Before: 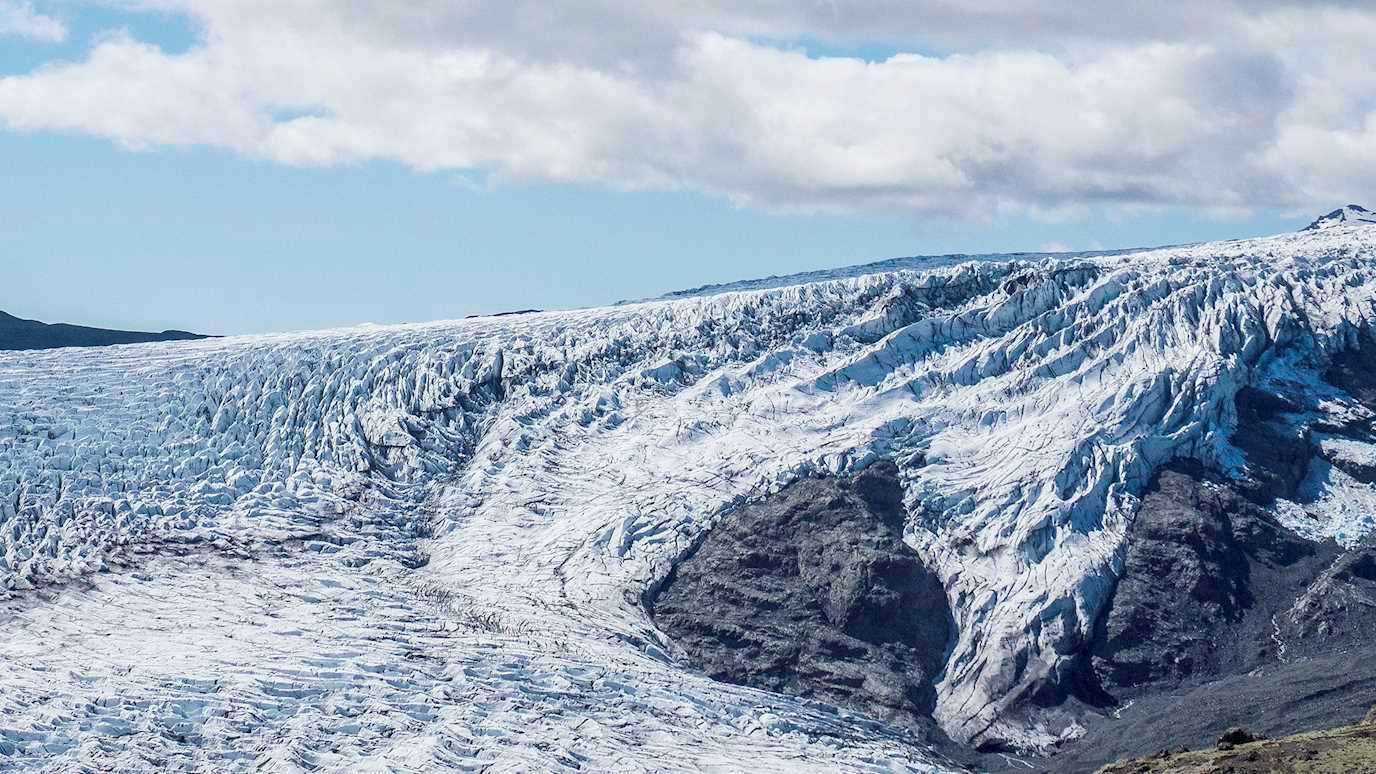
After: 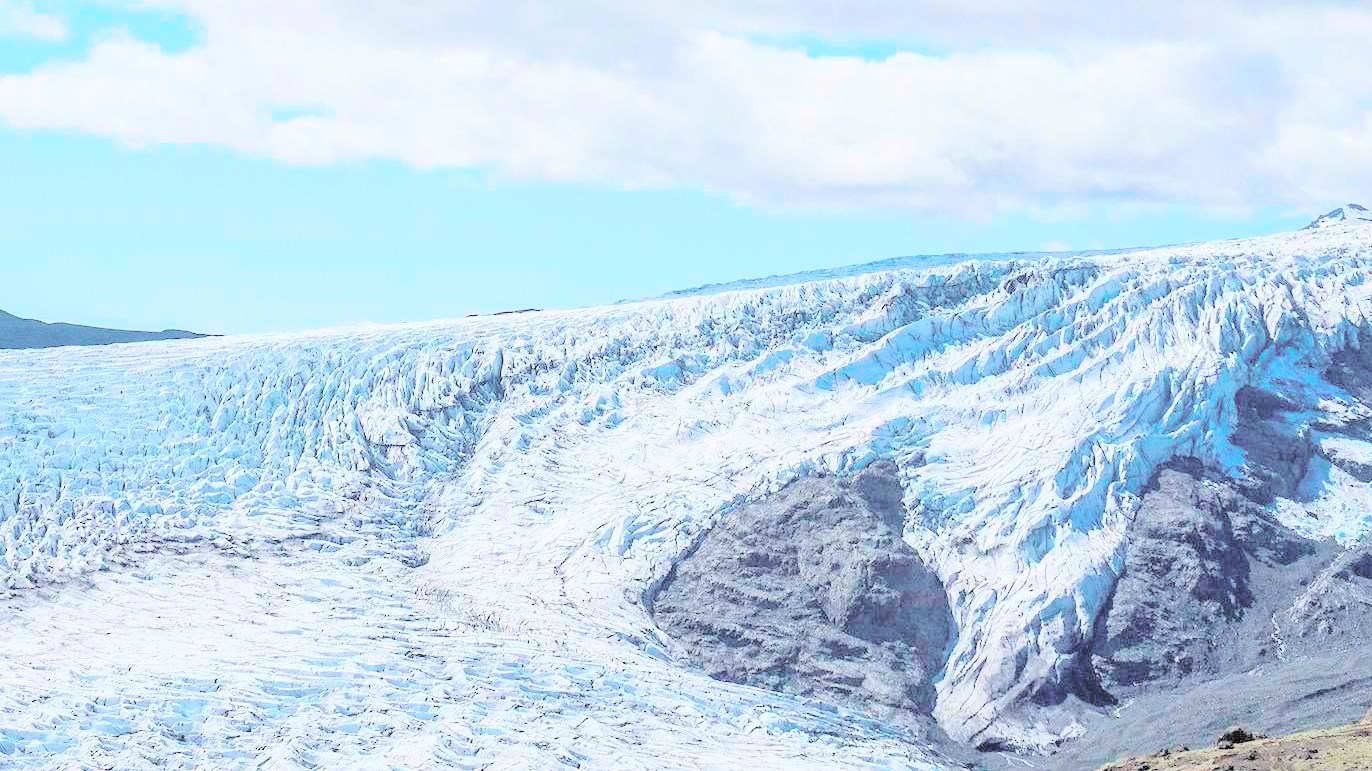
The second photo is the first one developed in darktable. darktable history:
crop: top 0.155%, bottom 0.197%
contrast brightness saturation: brightness 0.99
